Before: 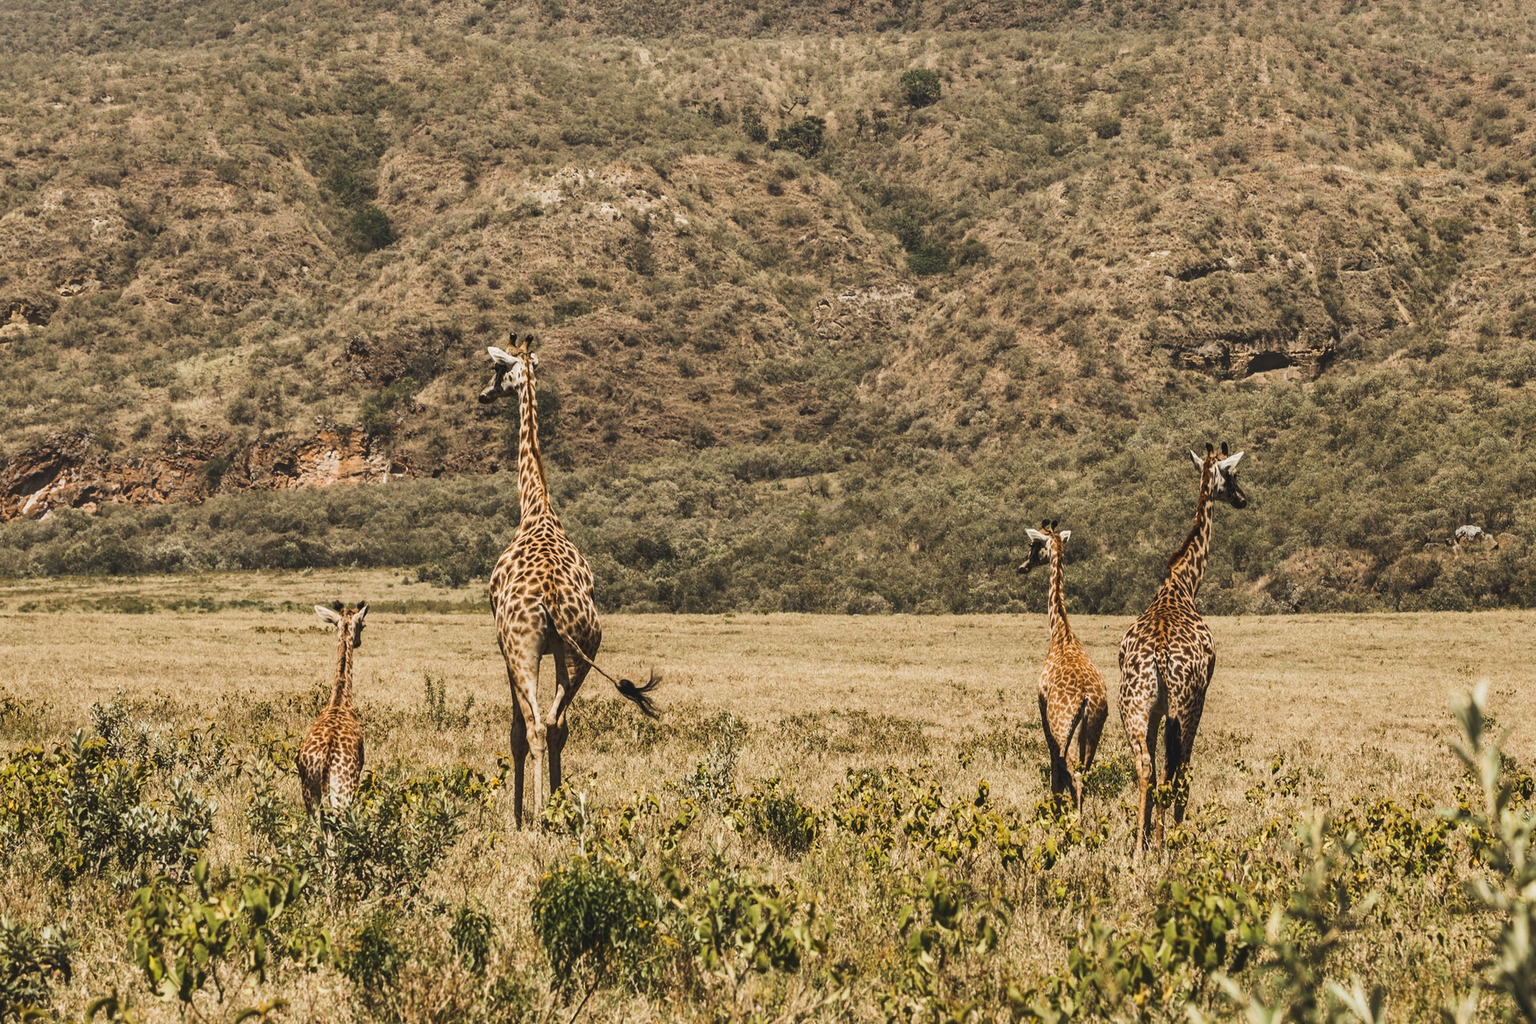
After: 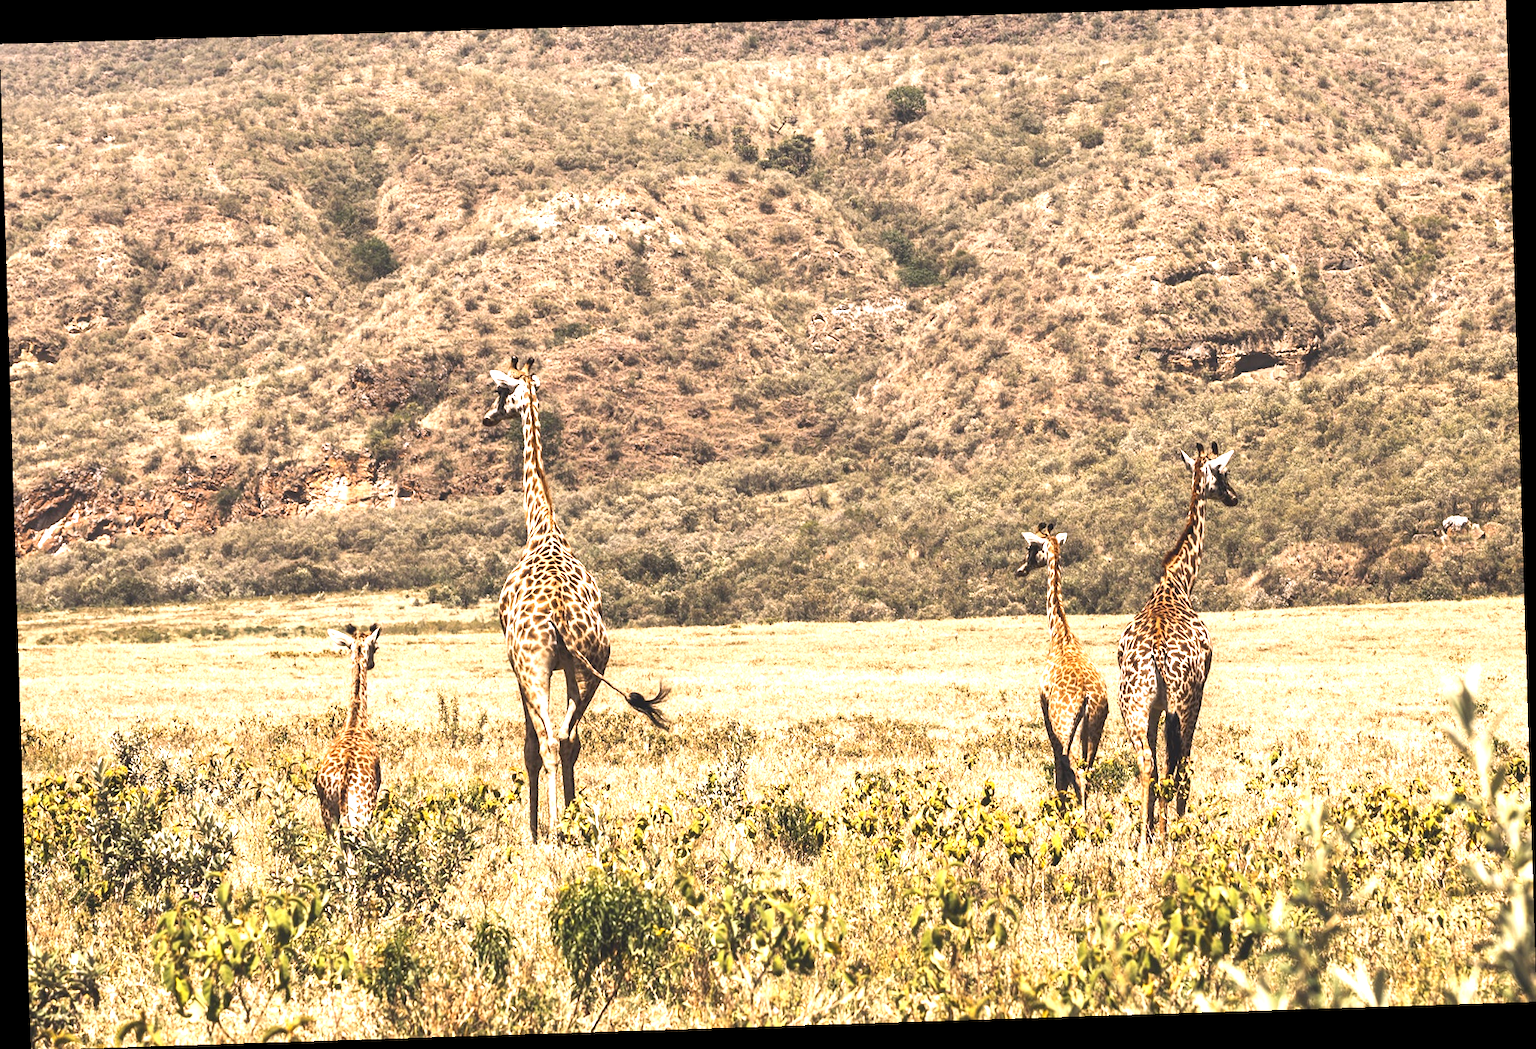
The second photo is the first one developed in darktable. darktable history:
exposure: black level correction 0.001, exposure 1.3 EV, compensate highlight preservation false
white balance: red 1.05, blue 1.072
rotate and perspective: rotation -1.77°, lens shift (horizontal) 0.004, automatic cropping off
